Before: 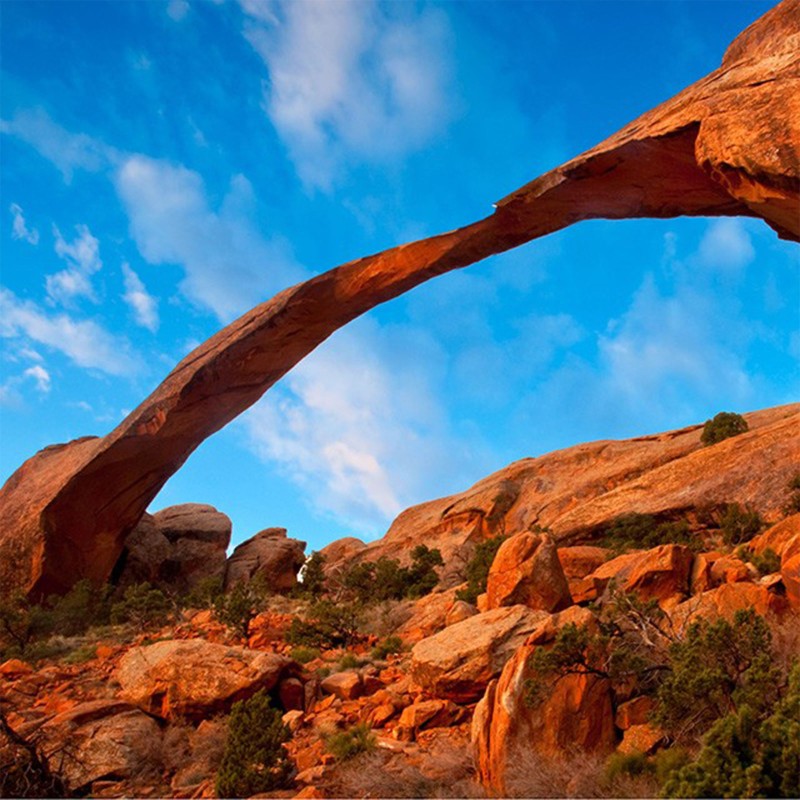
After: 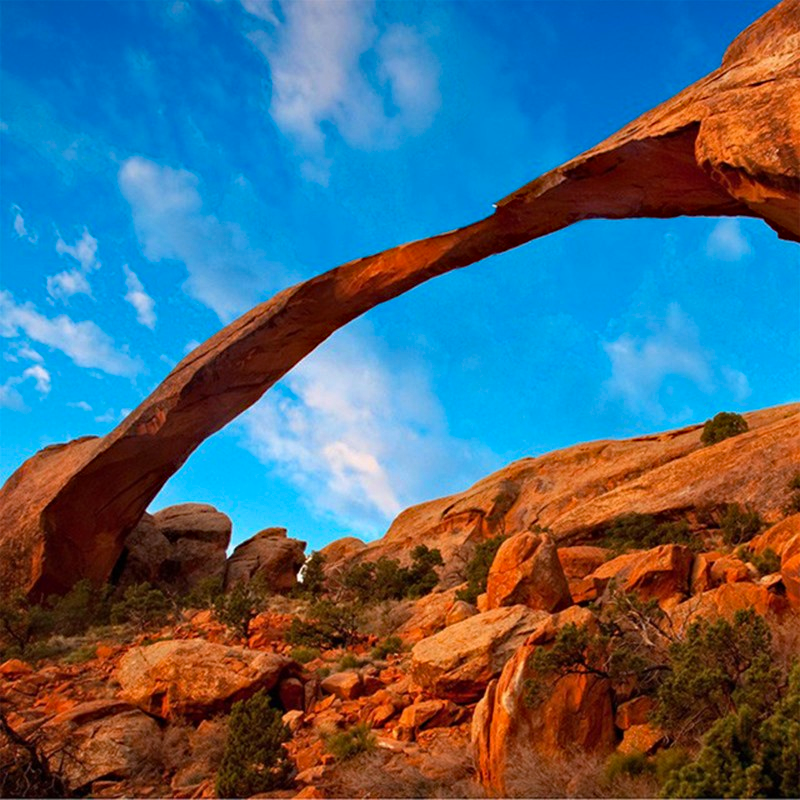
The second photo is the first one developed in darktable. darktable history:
haze removal: strength 0.387, distance 0.218, compatibility mode true, adaptive false
